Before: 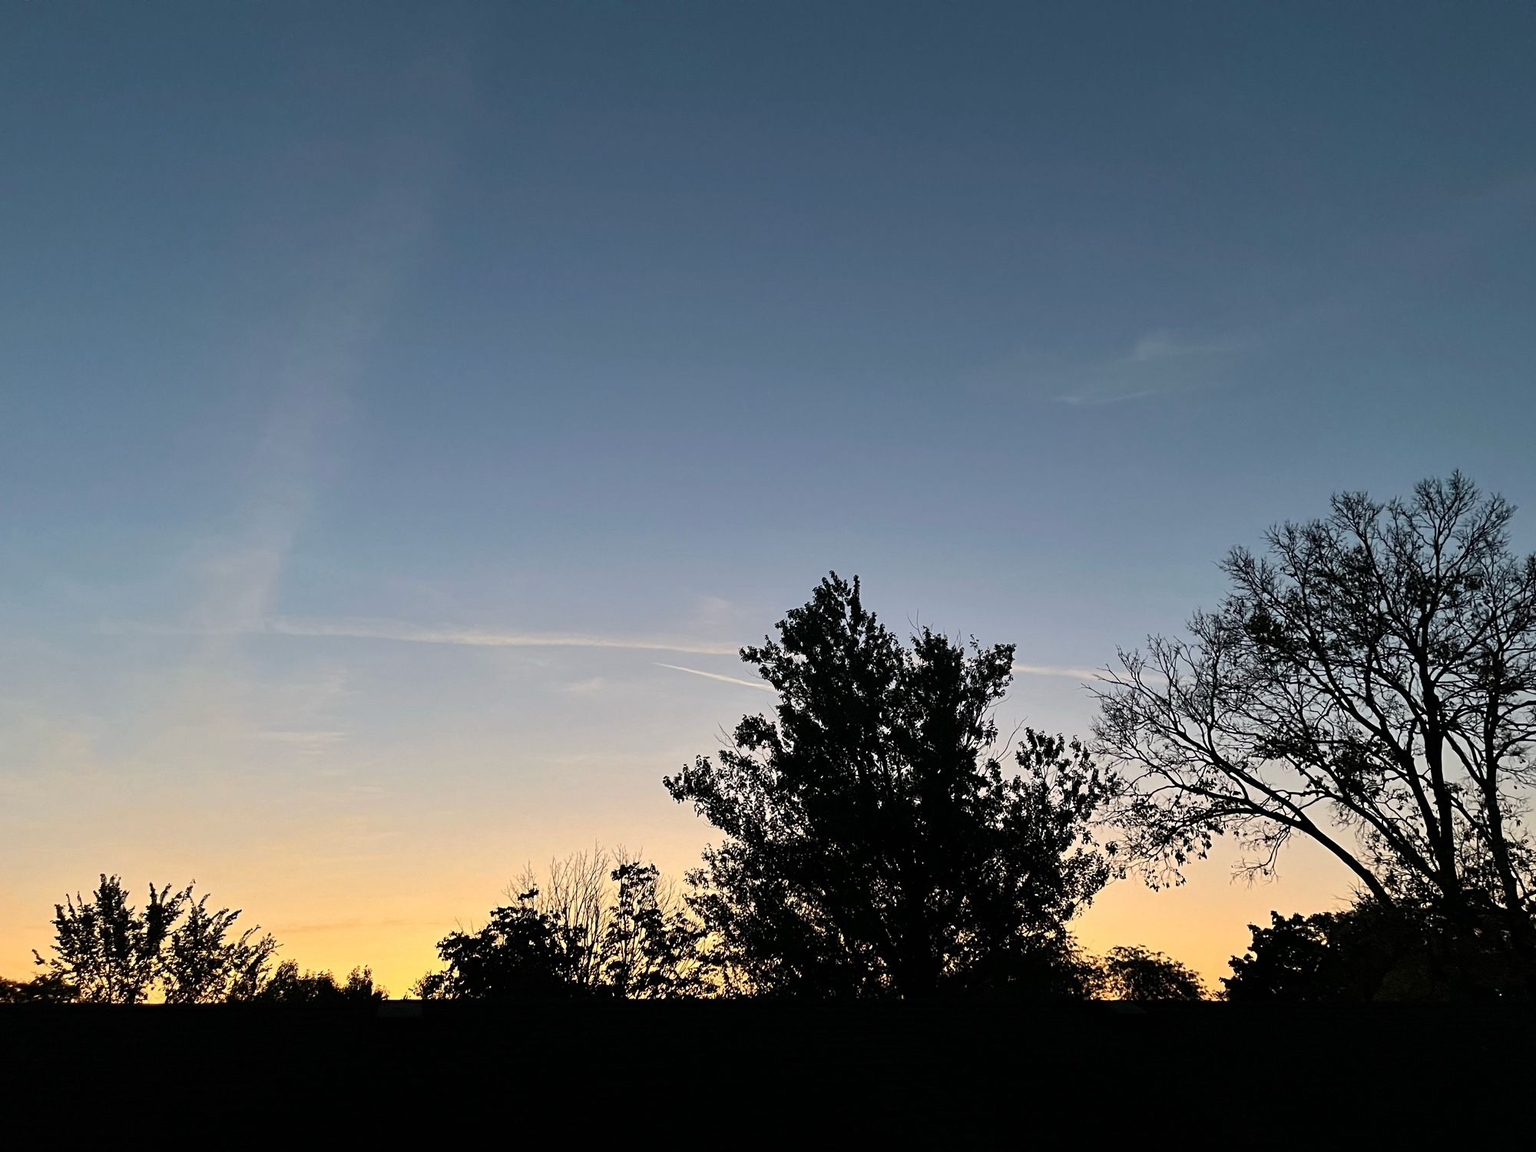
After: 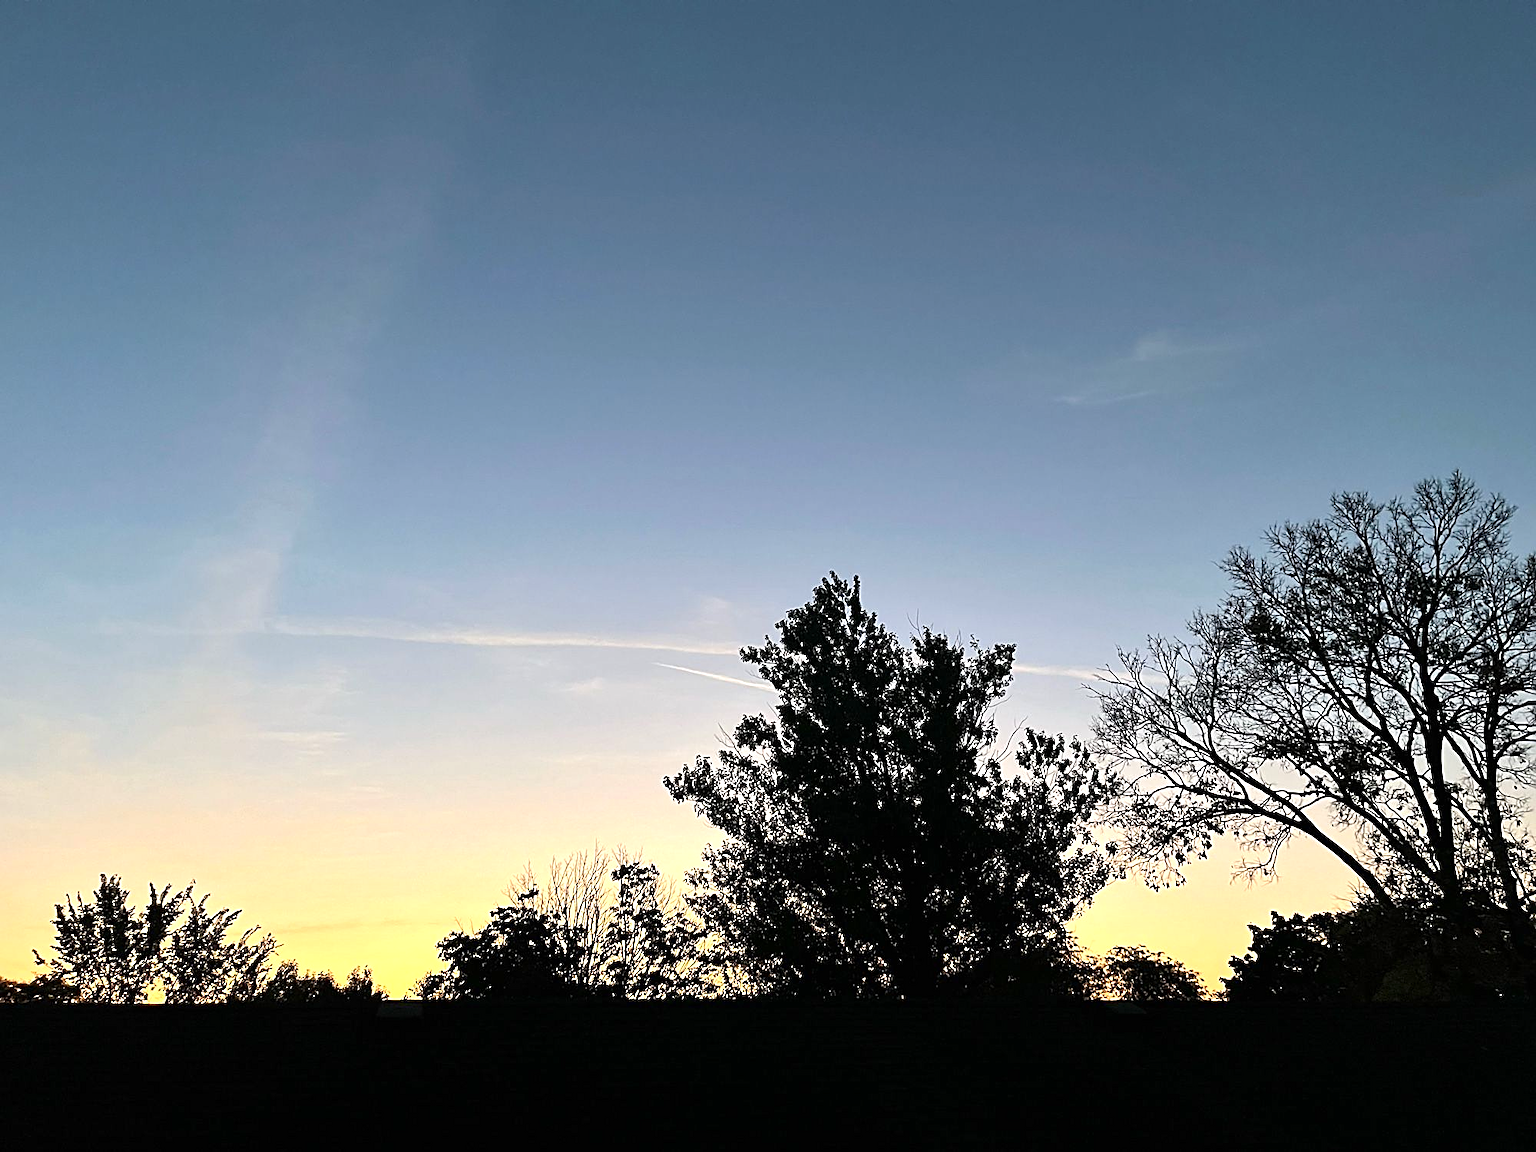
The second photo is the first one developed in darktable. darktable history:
exposure: exposure 0.586 EV, compensate highlight preservation false
sharpen: on, module defaults
